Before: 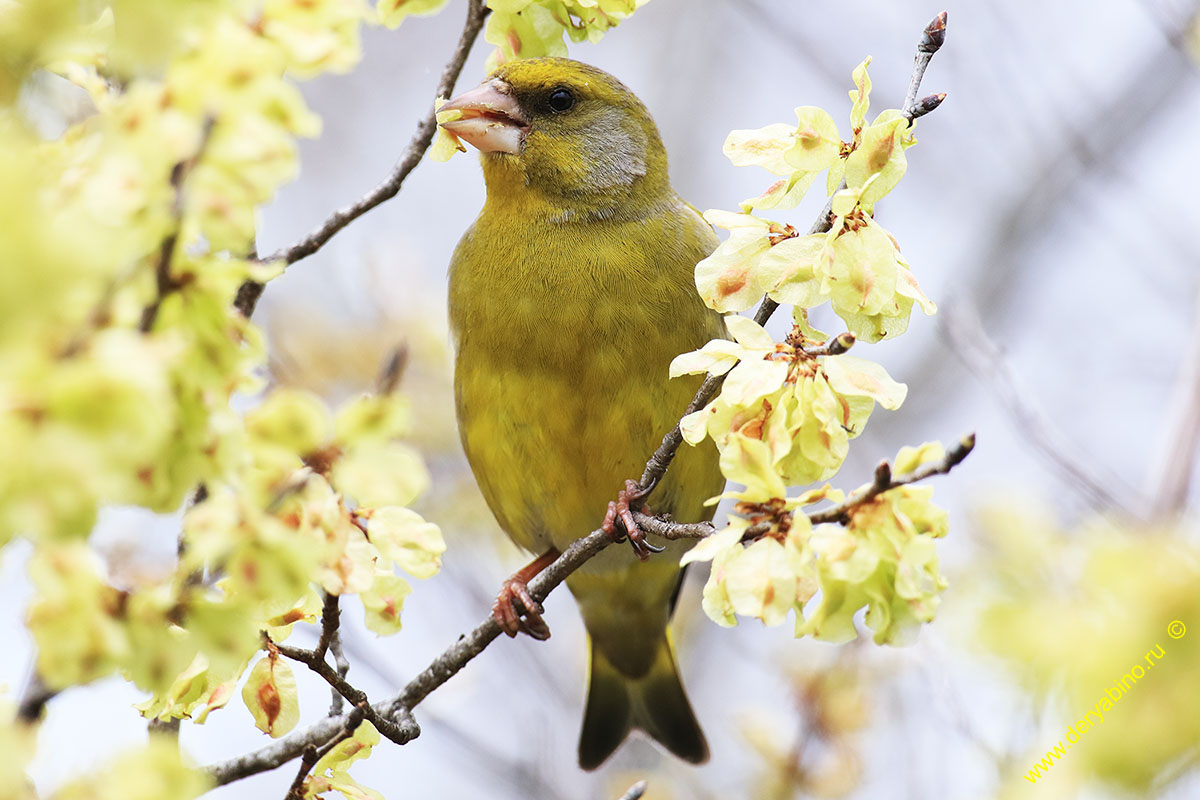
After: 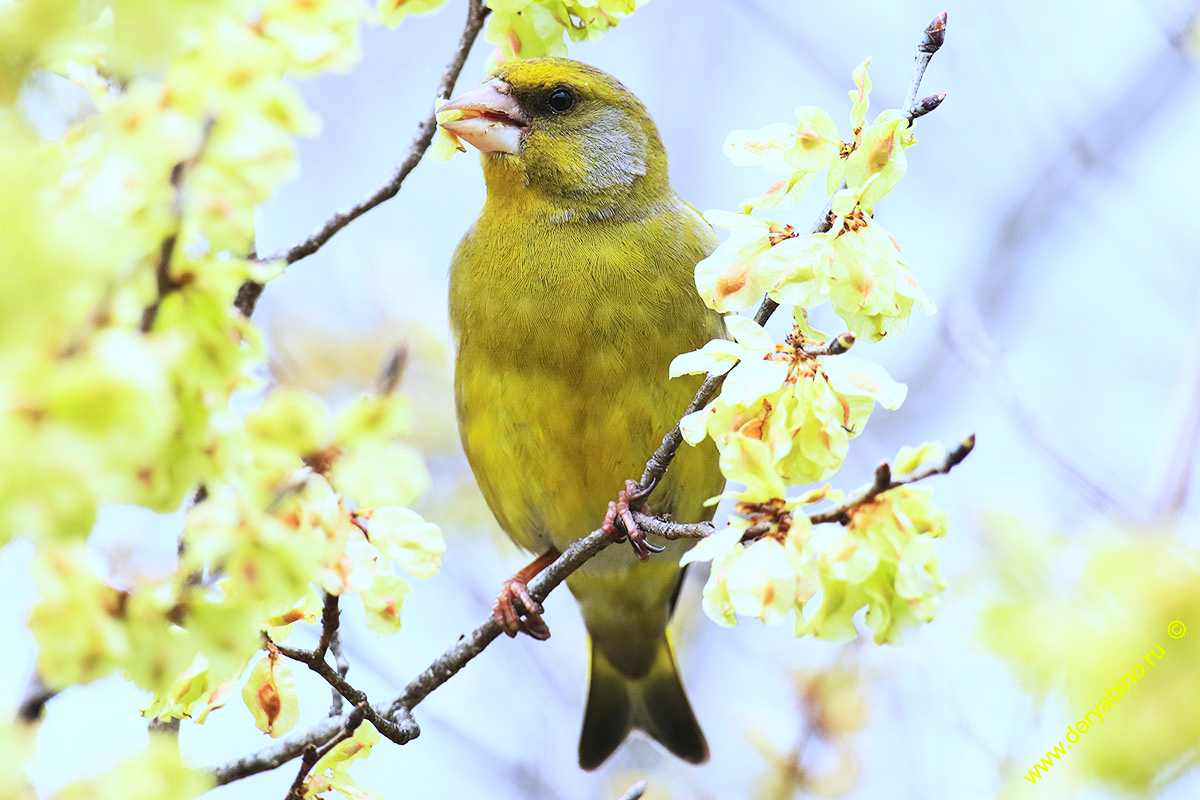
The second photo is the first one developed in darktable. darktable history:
white balance: red 0.926, green 1.003, blue 1.133
contrast brightness saturation: contrast 0.2, brightness 0.16, saturation 0.22
